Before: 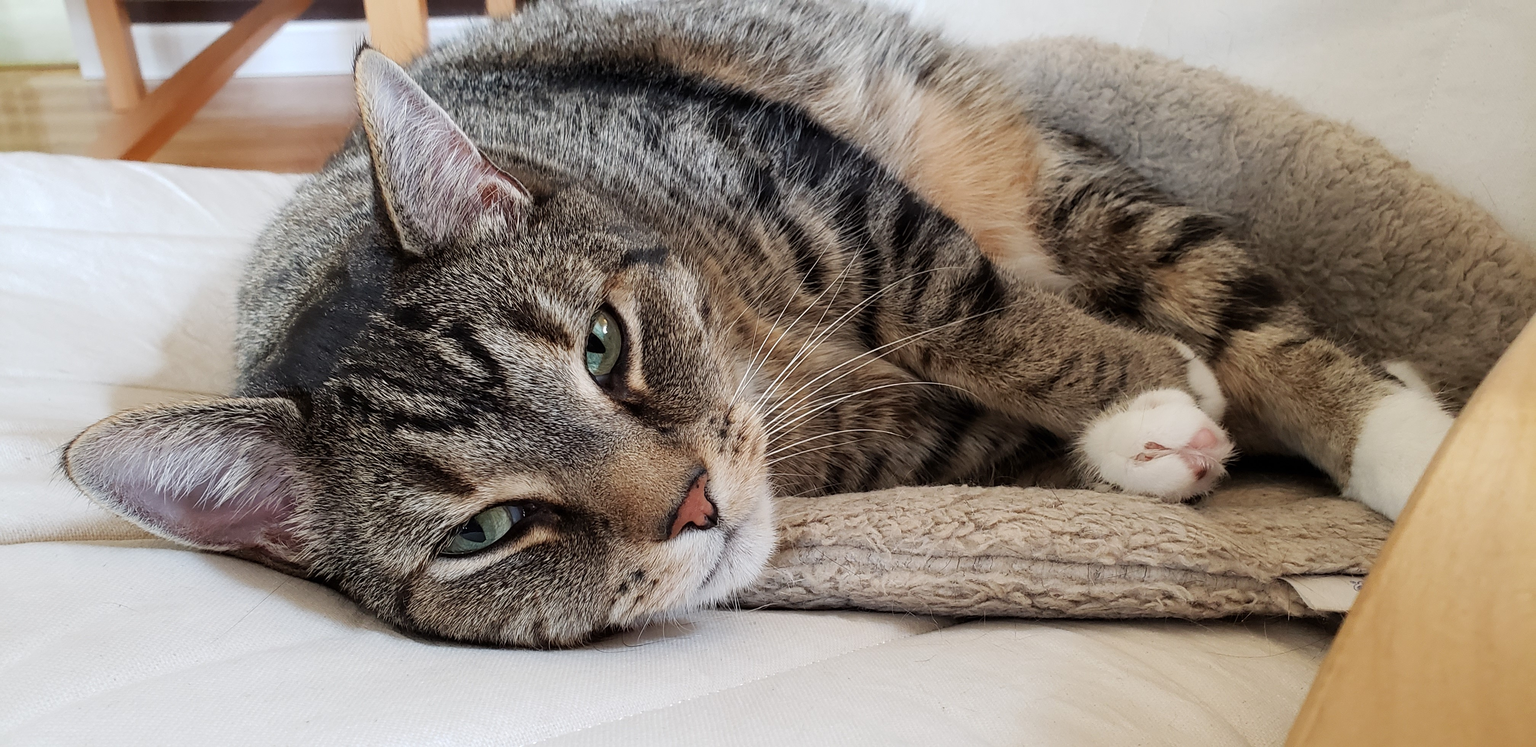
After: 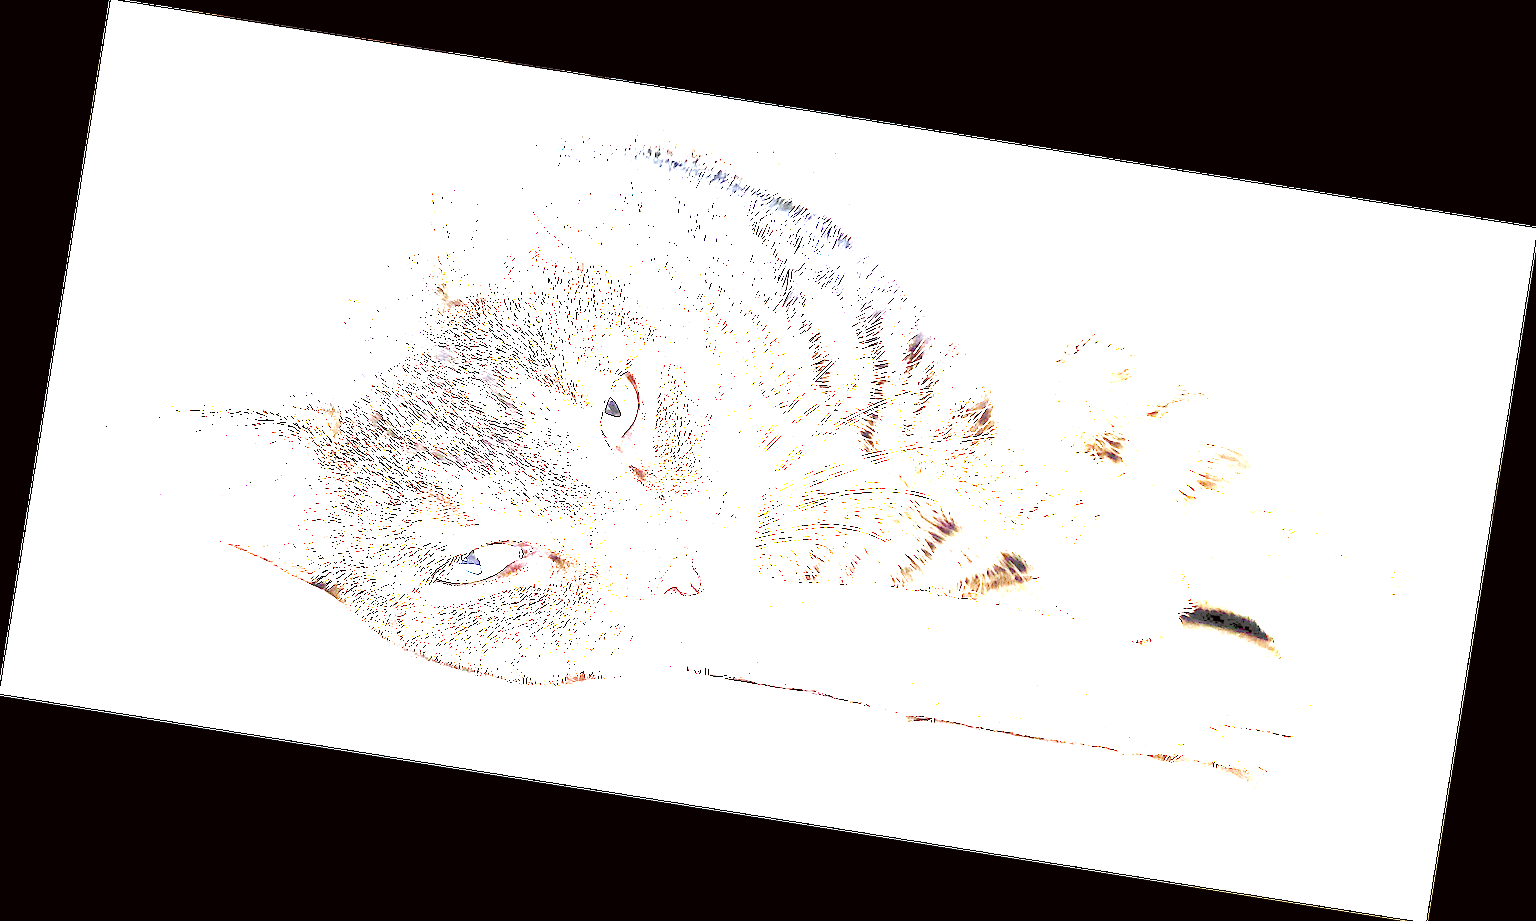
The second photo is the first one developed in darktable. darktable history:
rotate and perspective: rotation 9.12°, automatic cropping off
color correction: highlights a* -3.28, highlights b* -6.24, shadows a* 3.1, shadows b* 5.19
exposure: exposure 8 EV, compensate highlight preservation false
